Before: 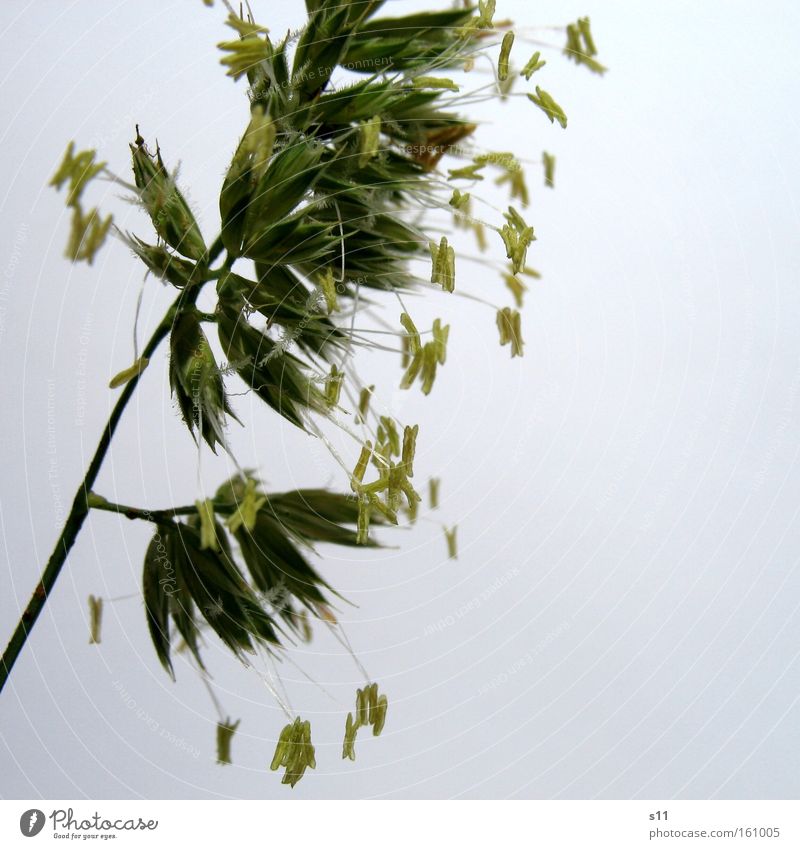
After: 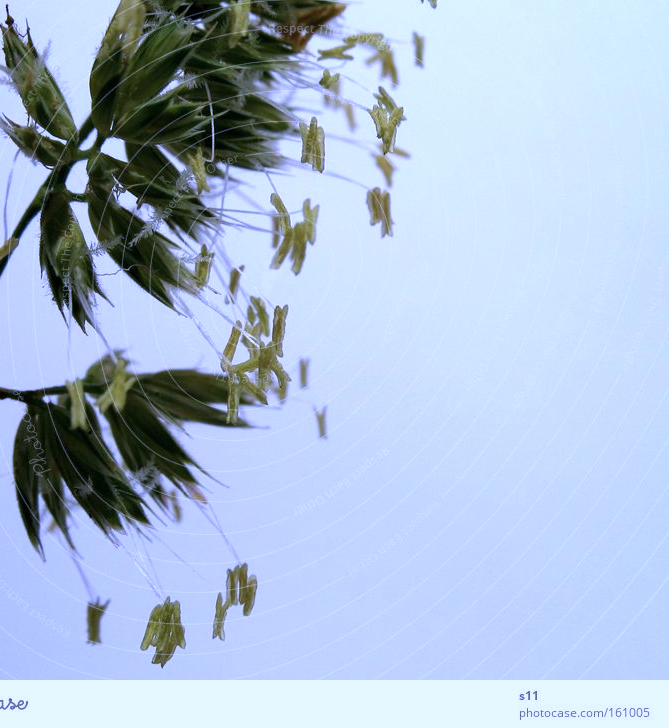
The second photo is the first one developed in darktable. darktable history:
color correction: highlights a* 15.03, highlights b* -25.07
crop: left 16.315%, top 14.246%
white balance: red 0.871, blue 1.249
